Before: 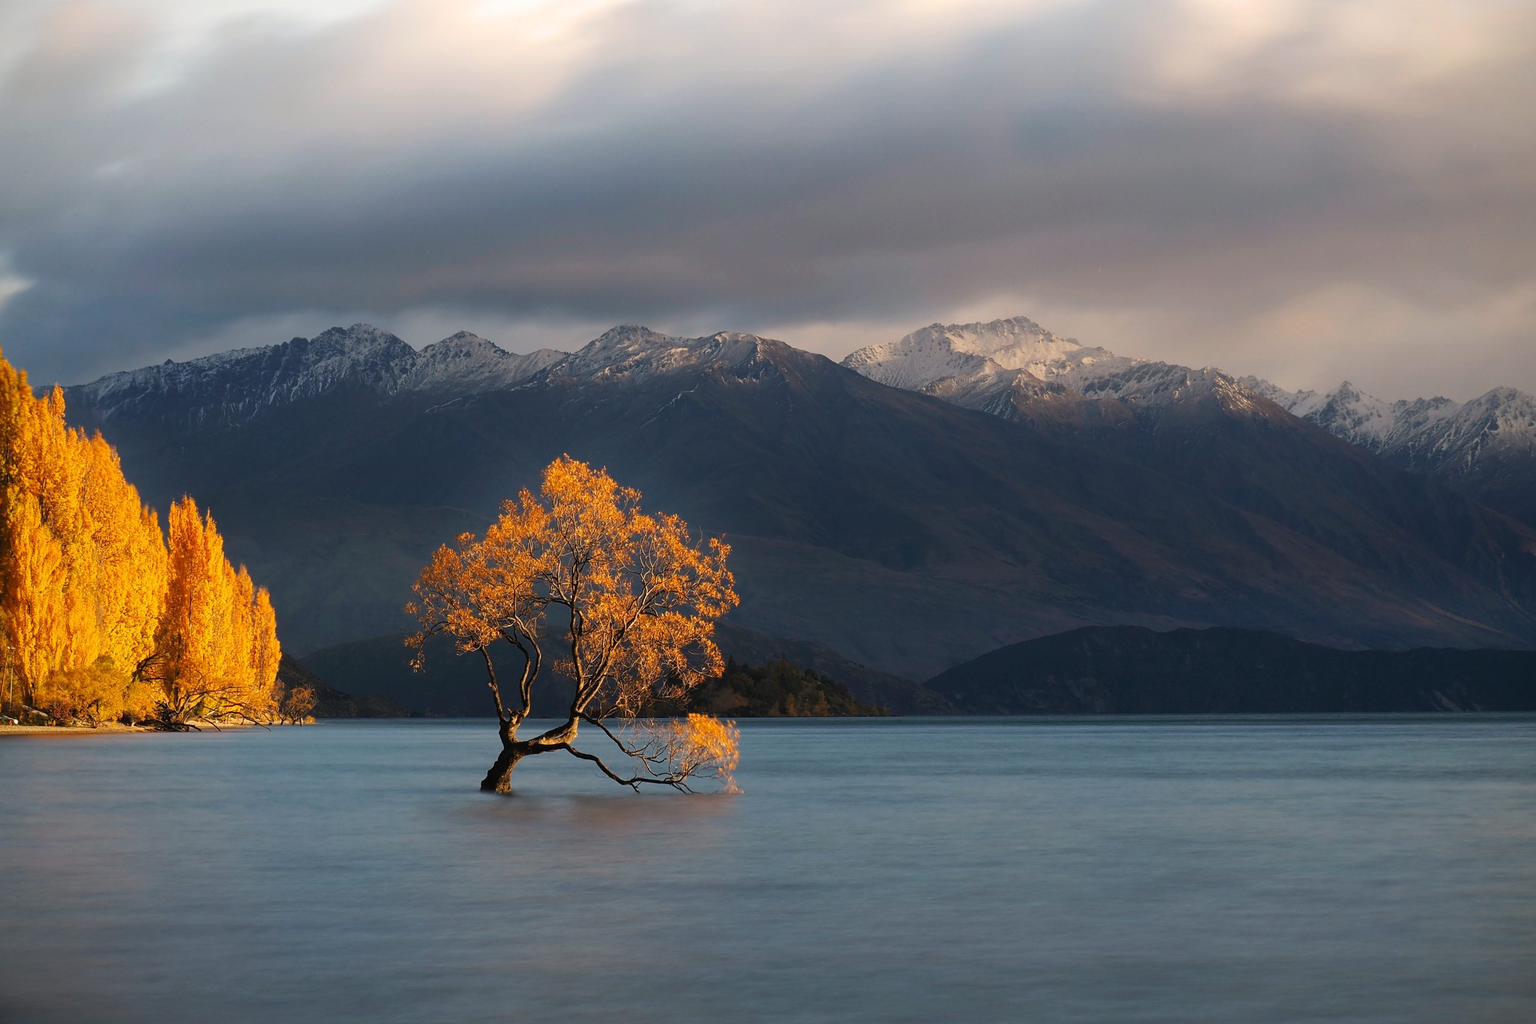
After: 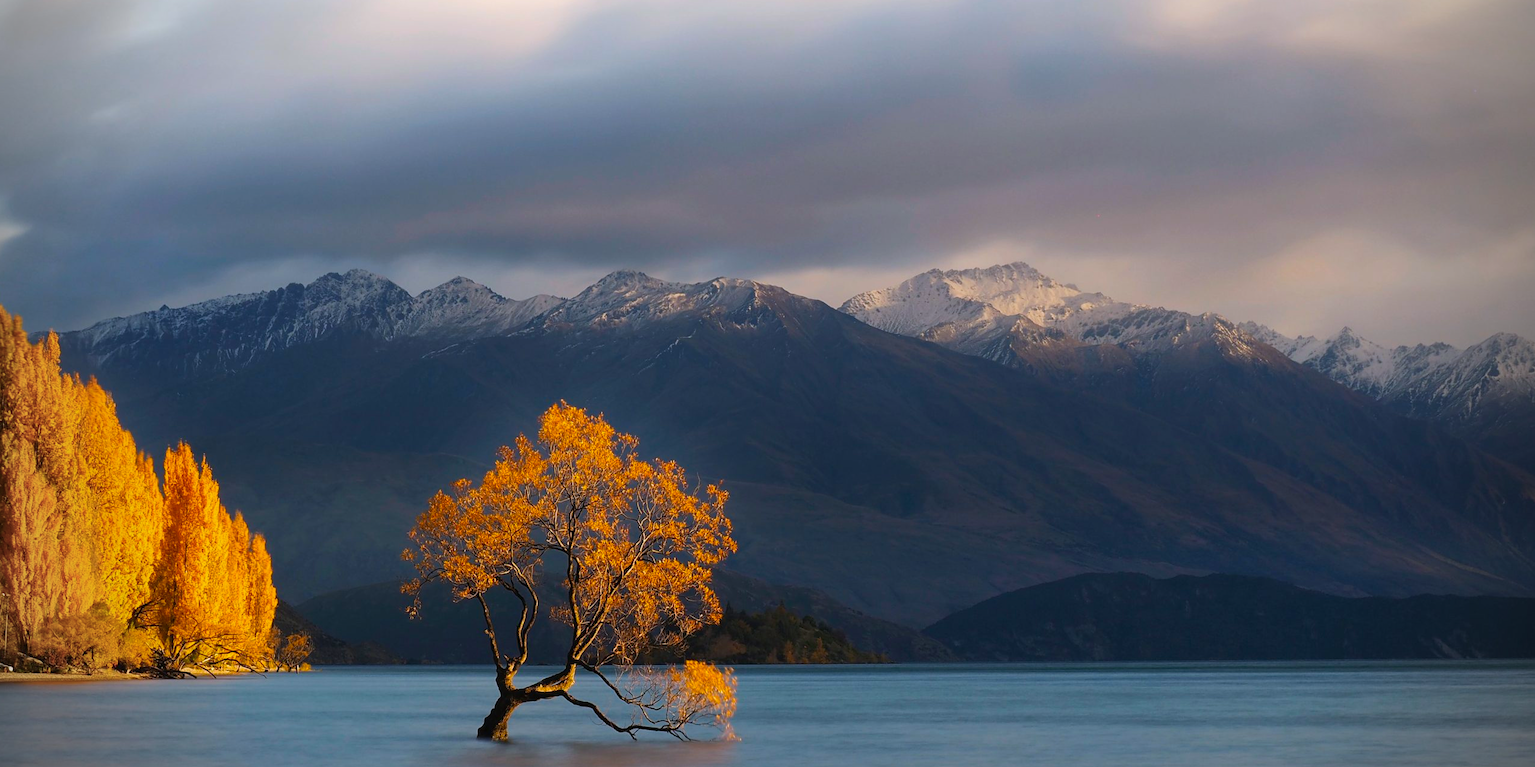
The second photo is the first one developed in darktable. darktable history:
vignetting: unbound false
color balance rgb: perceptual saturation grading › global saturation 30%, global vibrance 10%
white balance: red 0.983, blue 1.036
crop: left 0.387%, top 5.469%, bottom 19.809%
